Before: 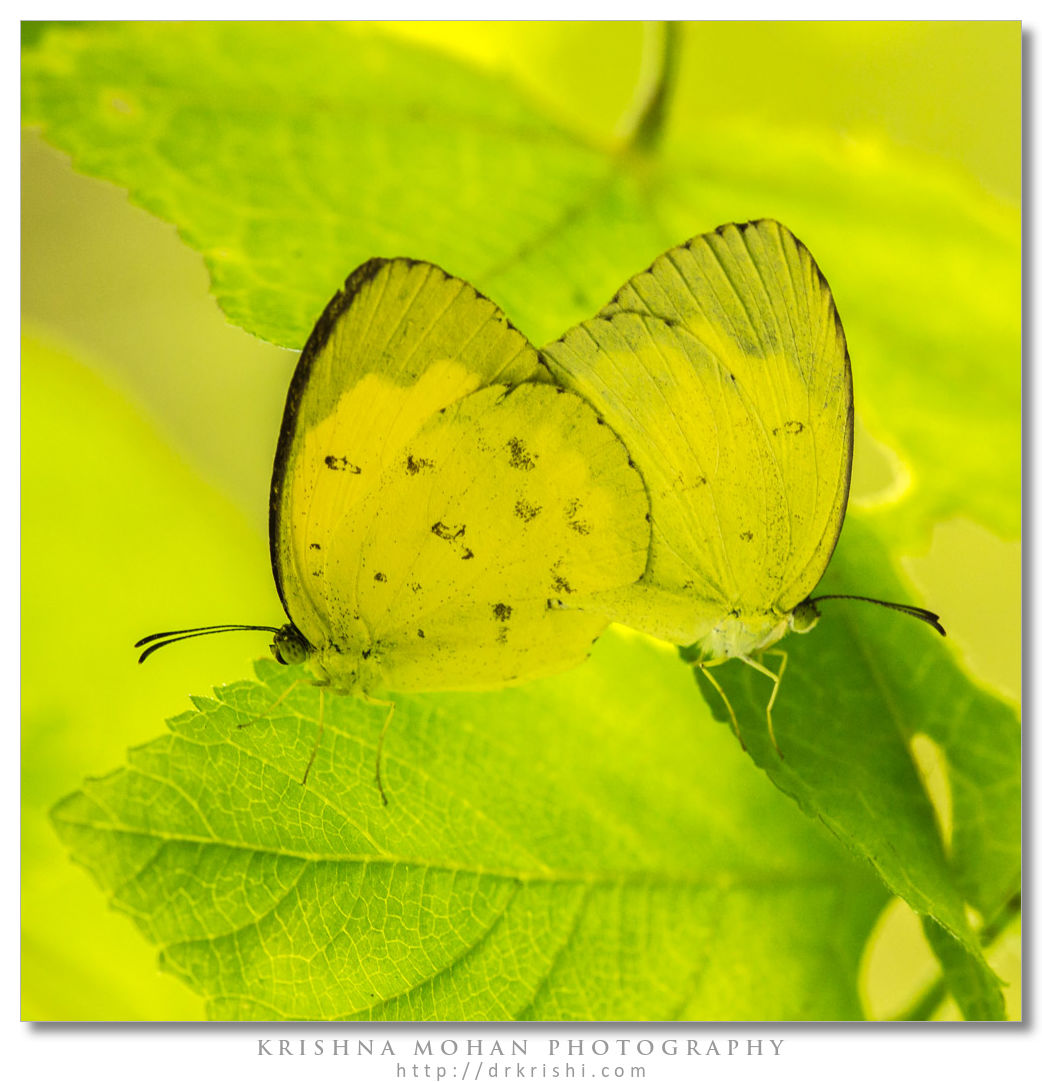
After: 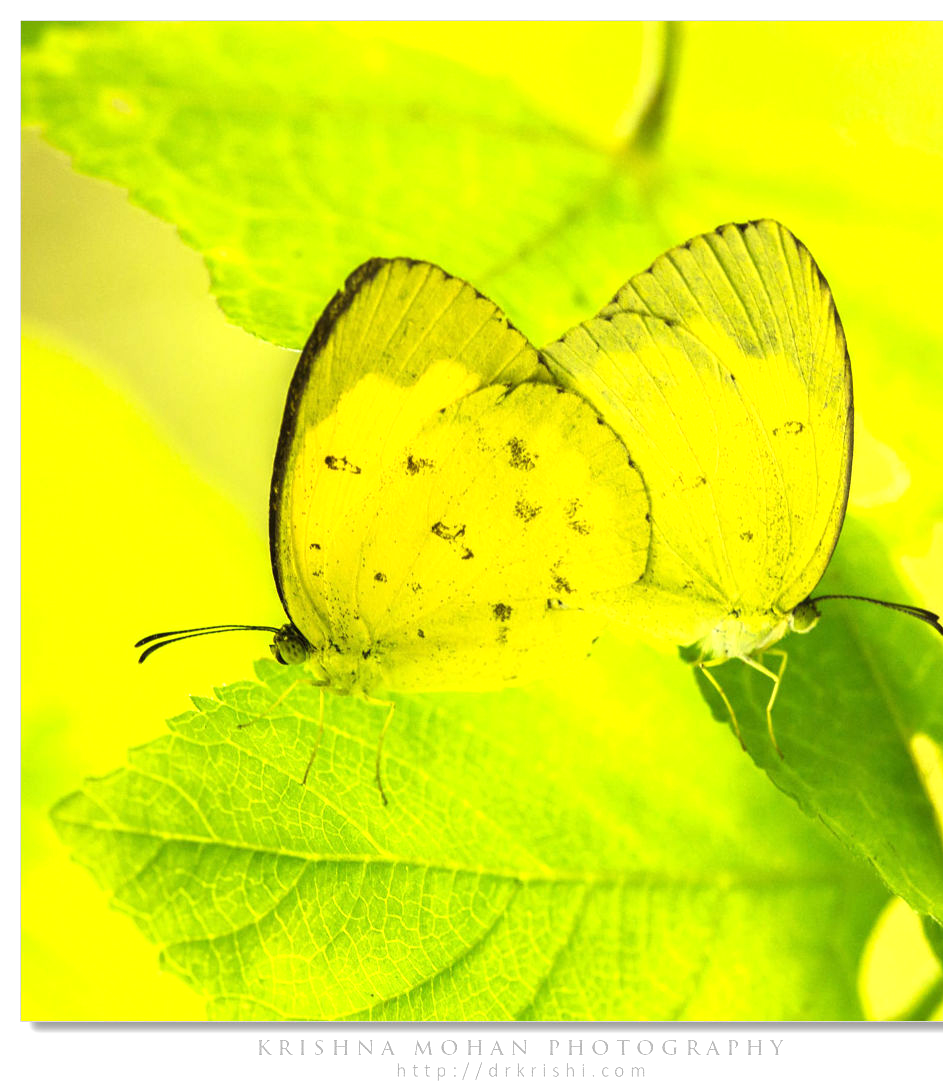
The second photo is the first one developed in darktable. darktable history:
crop: right 9.494%, bottom 0.037%
exposure: exposure 0.668 EV, compensate highlight preservation false
